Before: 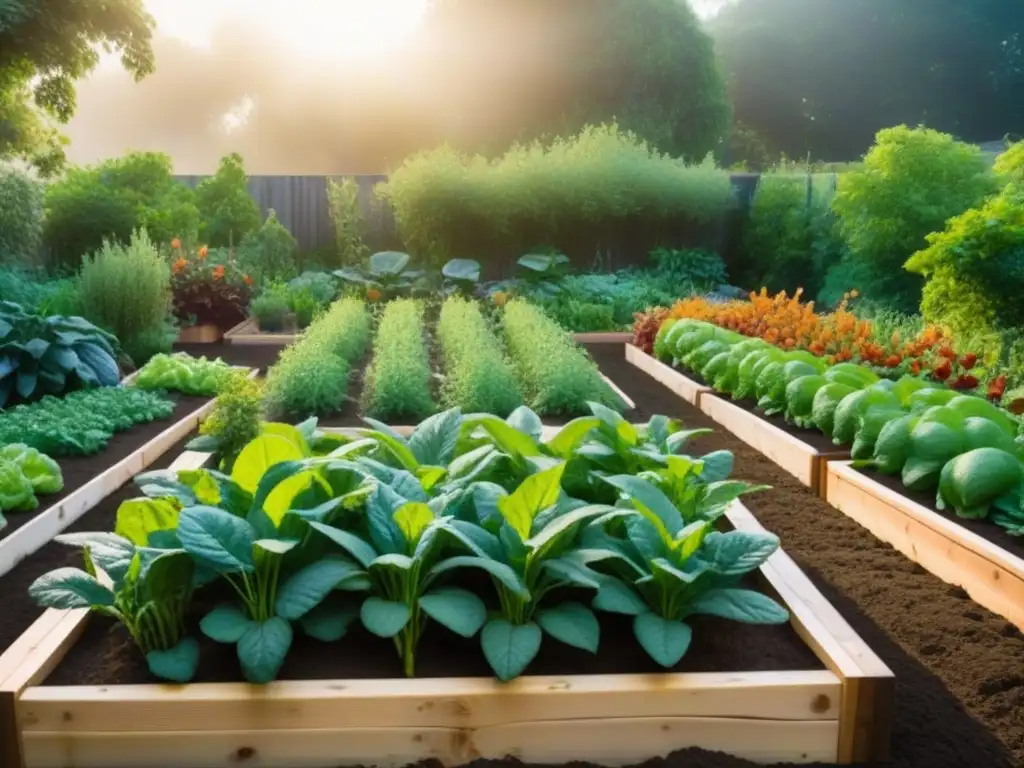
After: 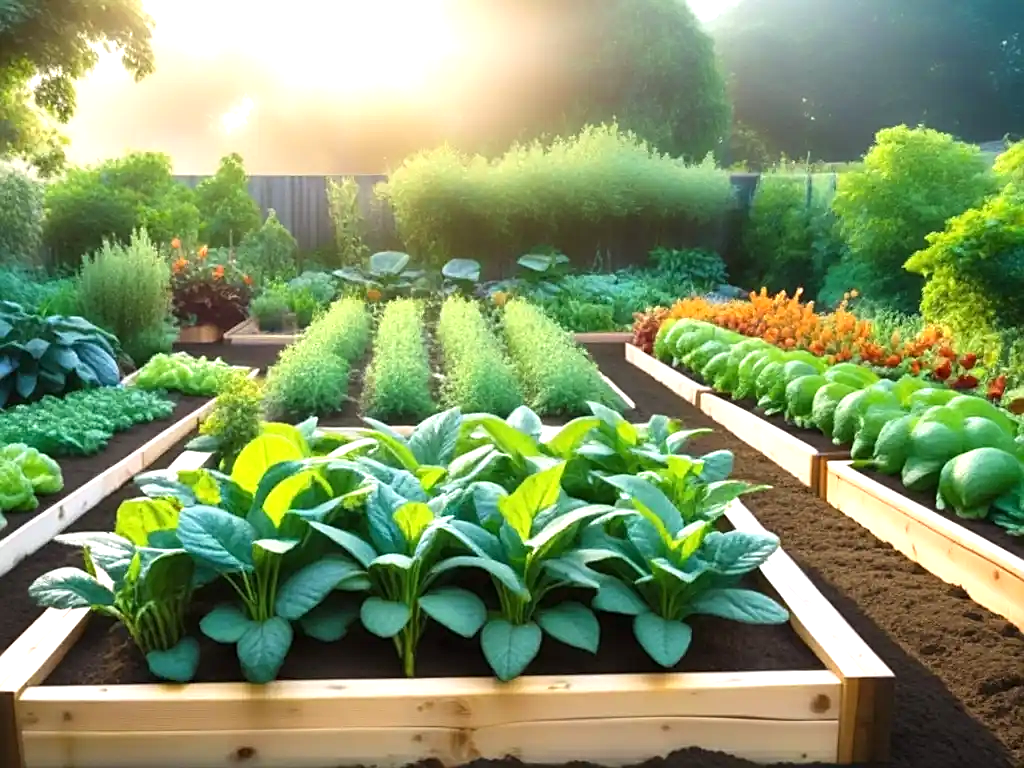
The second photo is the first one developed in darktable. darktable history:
exposure: black level correction 0, exposure 0.697 EV, compensate highlight preservation false
sharpen: on, module defaults
